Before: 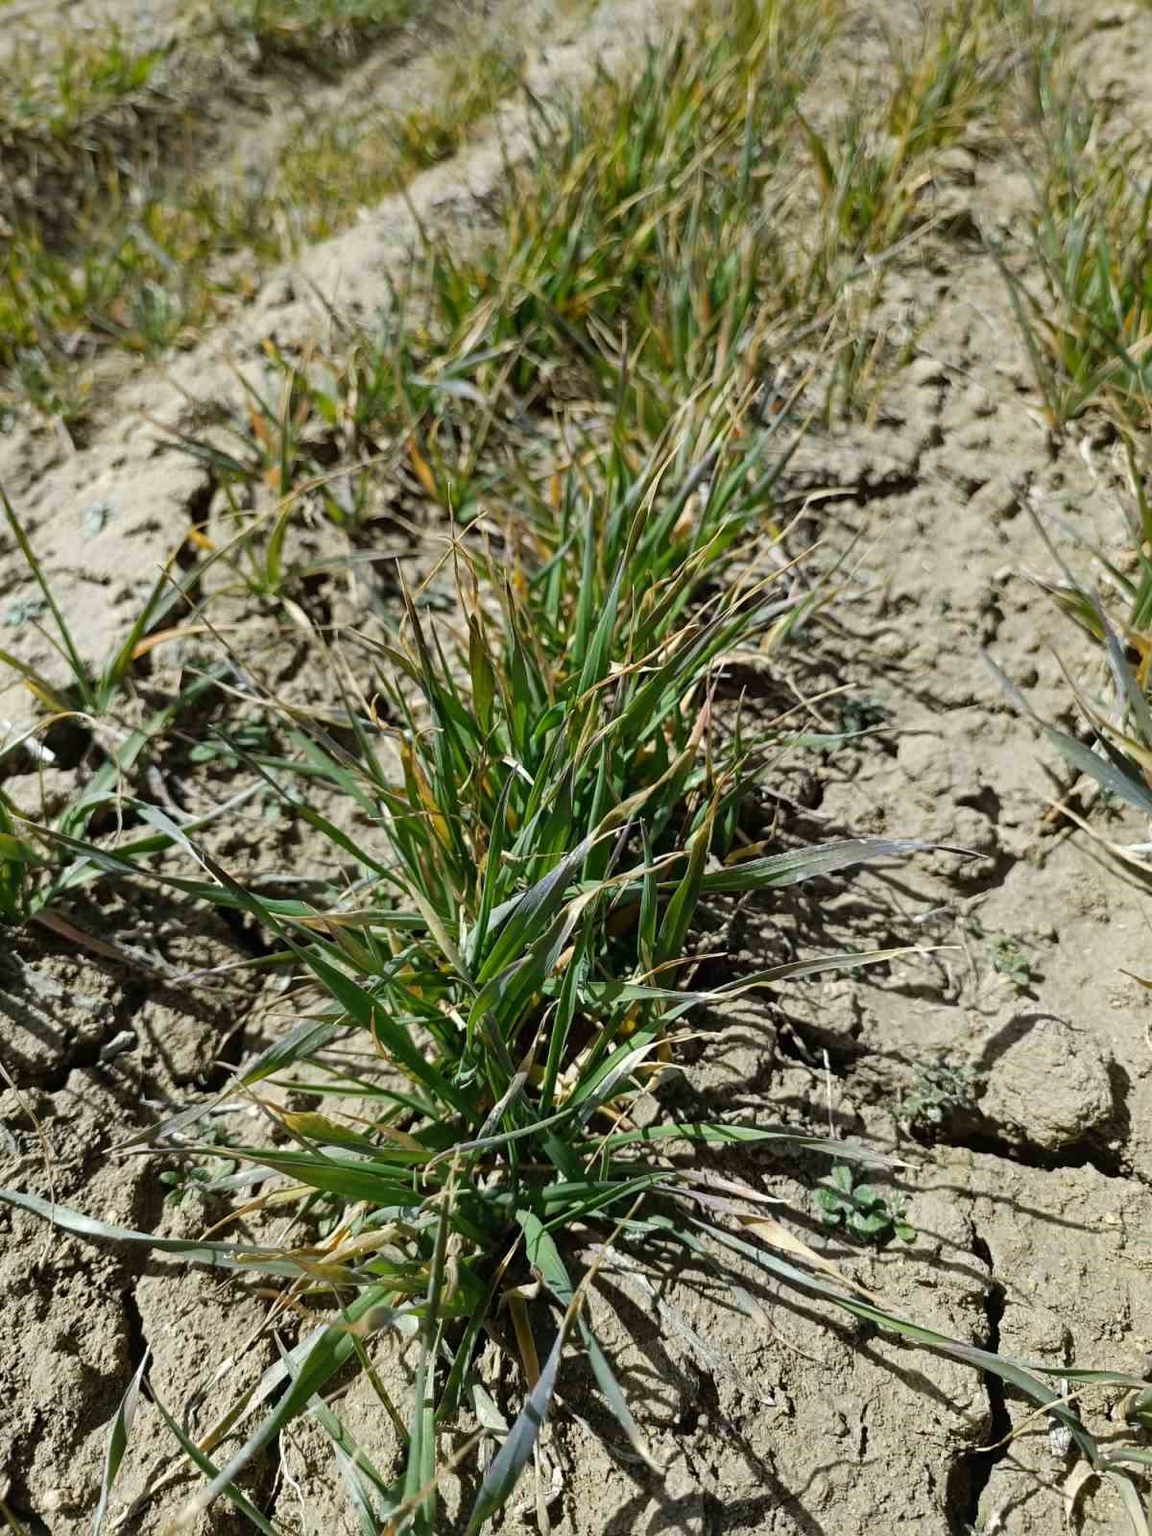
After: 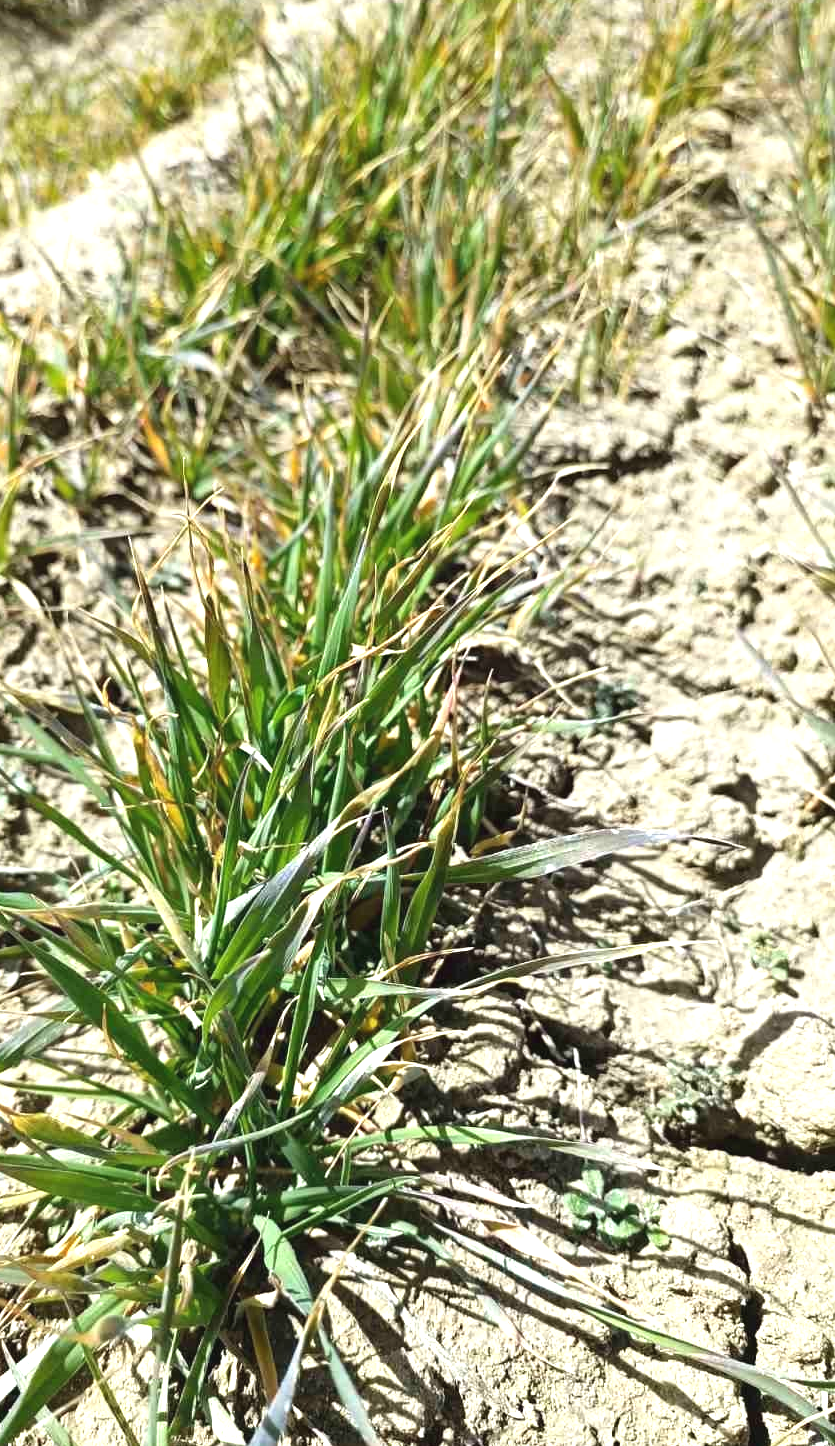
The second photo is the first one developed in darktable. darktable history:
exposure: black level correction -0.002, exposure 1.113 EV, compensate highlight preservation false
crop and rotate: left 23.674%, top 2.868%, right 6.663%, bottom 6.736%
